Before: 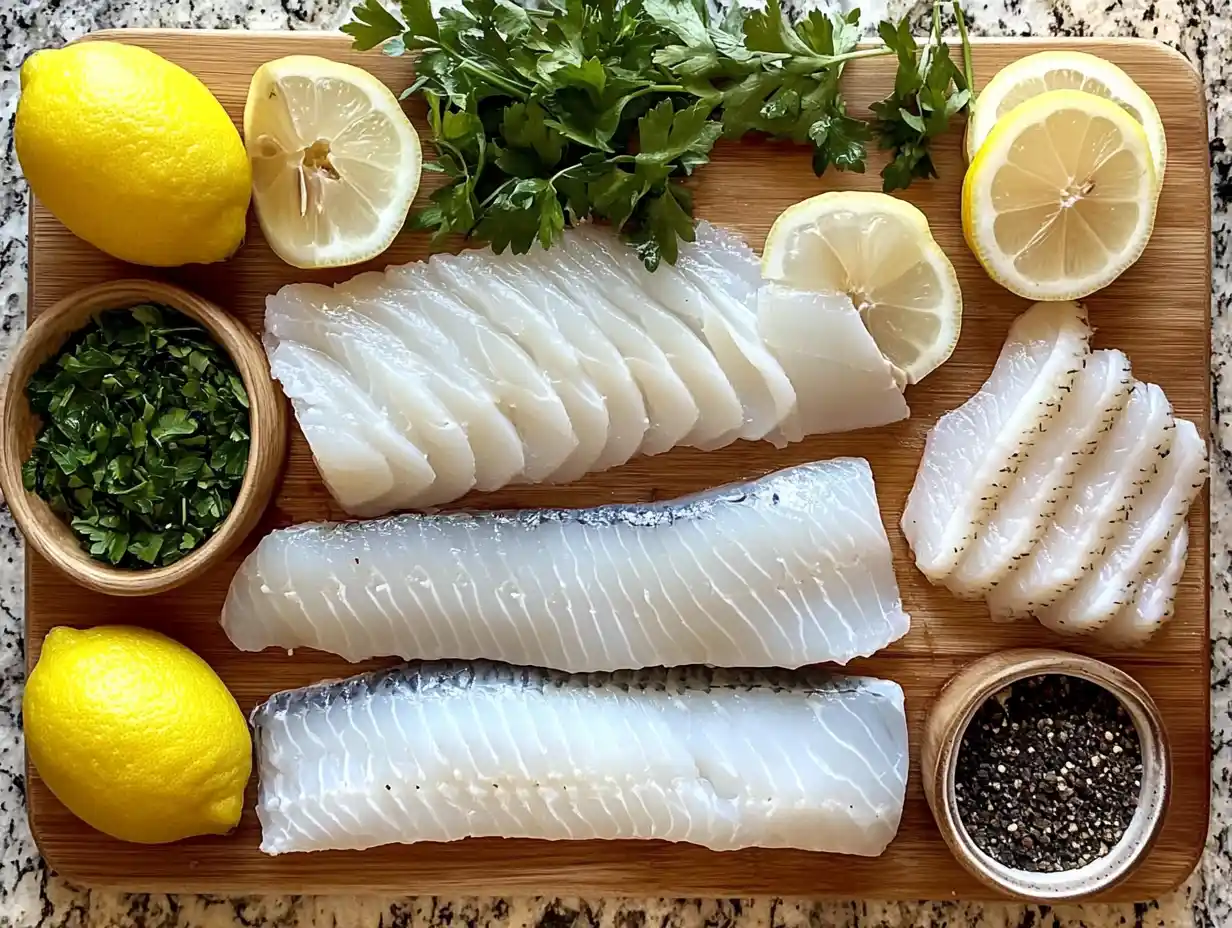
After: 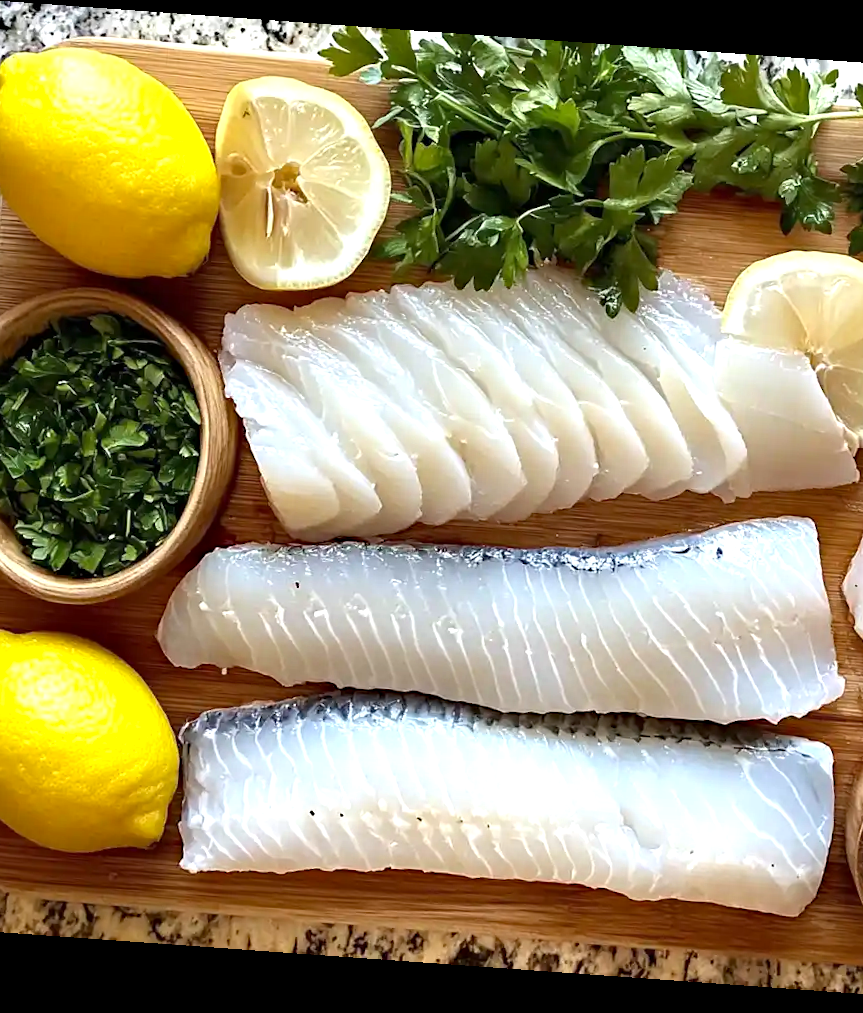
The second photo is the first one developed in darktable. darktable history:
crop and rotate: left 6.617%, right 26.717%
haze removal: compatibility mode true, adaptive false
exposure: exposure 0.493 EV, compensate highlight preservation false
rotate and perspective: rotation 4.1°, automatic cropping off
